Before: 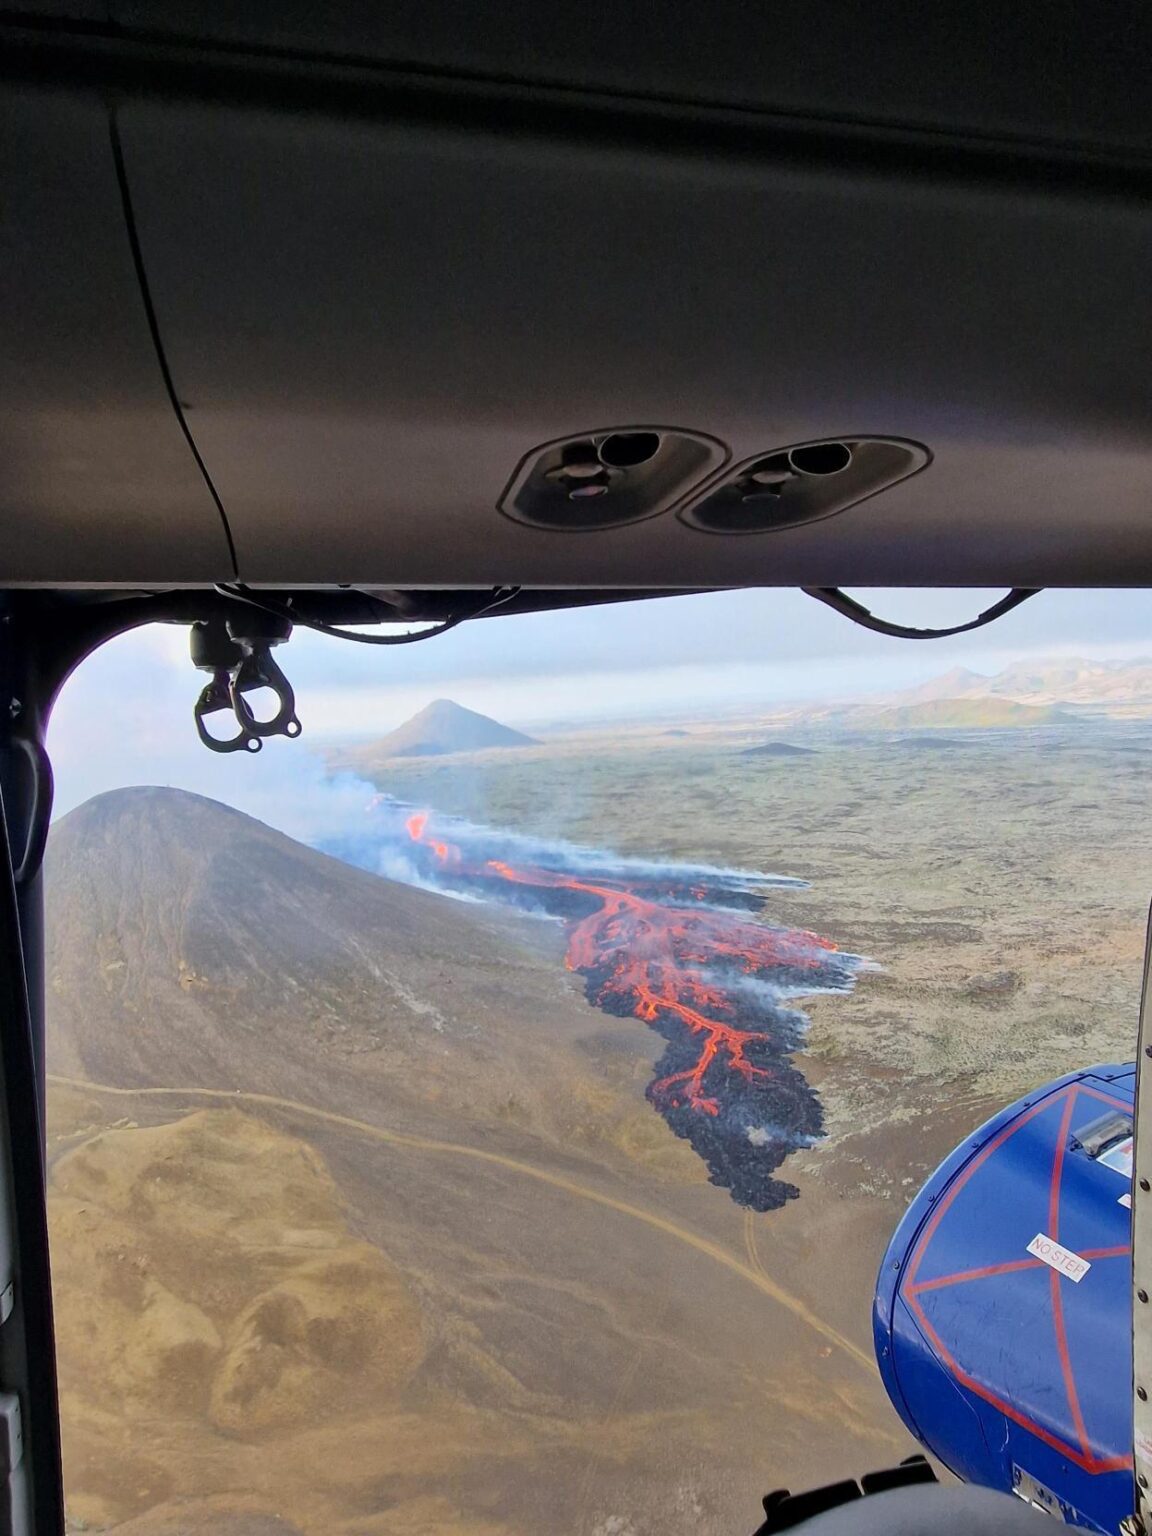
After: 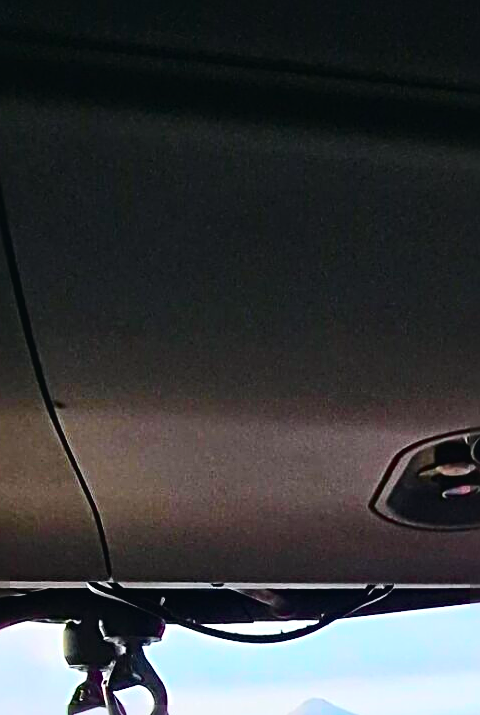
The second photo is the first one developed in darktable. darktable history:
crop and rotate: left 11.067%, top 0.079%, right 47.234%, bottom 53.322%
tone curve: curves: ch0 [(0, 0.023) (0.103, 0.087) (0.277, 0.28) (0.438, 0.547) (0.546, 0.678) (0.735, 0.843) (0.994, 1)]; ch1 [(0, 0) (0.371, 0.261) (0.465, 0.42) (0.488, 0.477) (0.512, 0.513) (0.542, 0.581) (0.574, 0.647) (0.636, 0.747) (1, 1)]; ch2 [(0, 0) (0.369, 0.388) (0.449, 0.431) (0.478, 0.471) (0.516, 0.517) (0.575, 0.642) (0.649, 0.726) (1, 1)], color space Lab, independent channels, preserve colors none
sharpen: radius 3.651, amount 0.938
